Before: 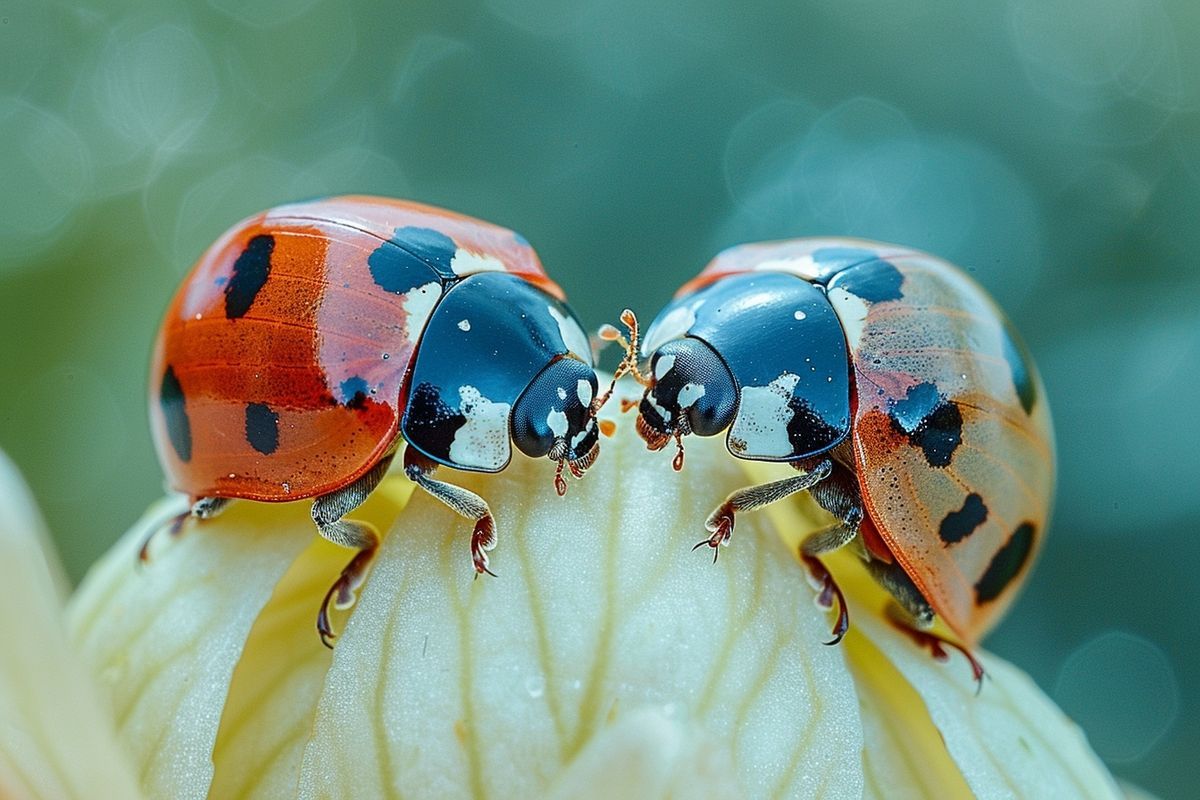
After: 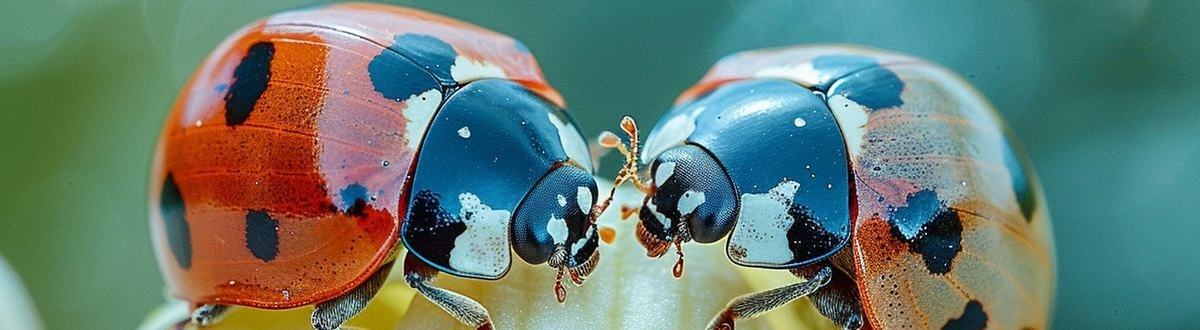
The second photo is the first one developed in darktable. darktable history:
crop and rotate: top 24.226%, bottom 34.451%
